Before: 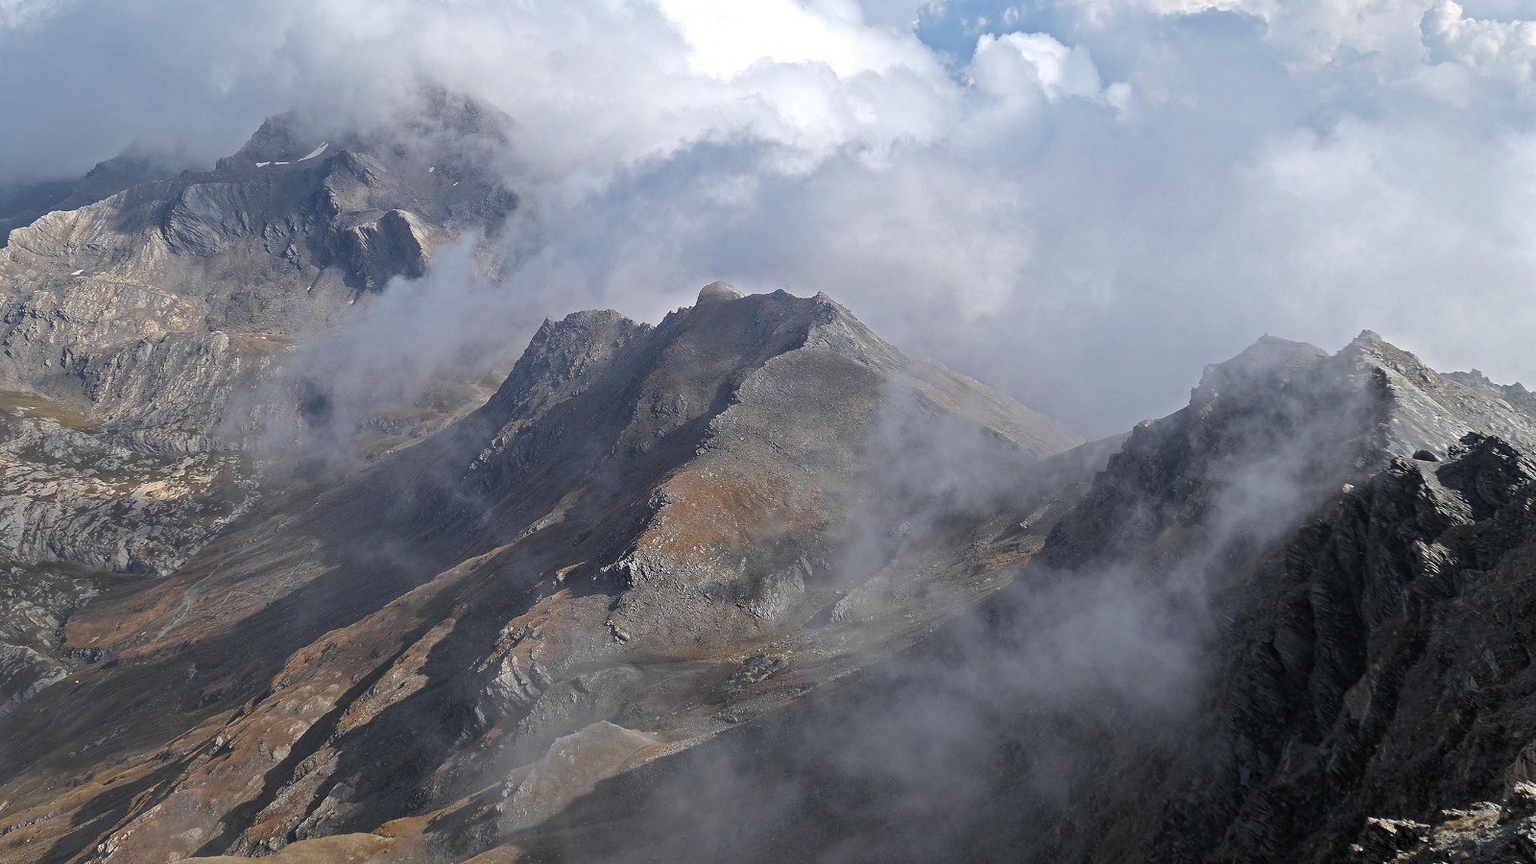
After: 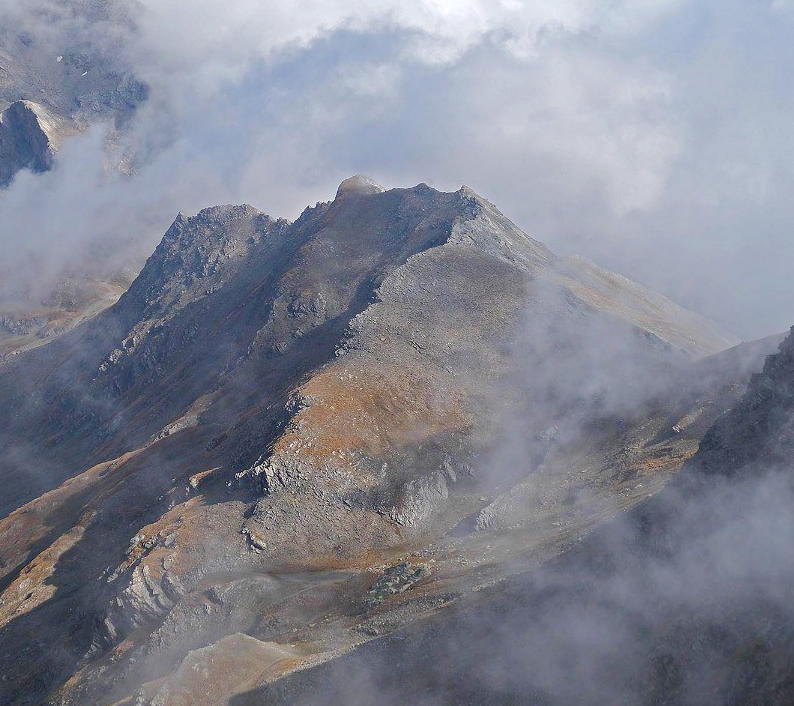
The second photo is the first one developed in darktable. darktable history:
color balance rgb: linear chroma grading › global chroma 9.068%, perceptual saturation grading › global saturation 20%, perceptual saturation grading › highlights -50.238%, perceptual saturation grading › shadows 30.609%, perceptual brilliance grading › mid-tones 10.61%, perceptual brilliance grading › shadows 14.622%, global vibrance 9.997%
crop and rotate: angle 0.011°, left 24.424%, top 13.102%, right 25.924%, bottom 8.339%
